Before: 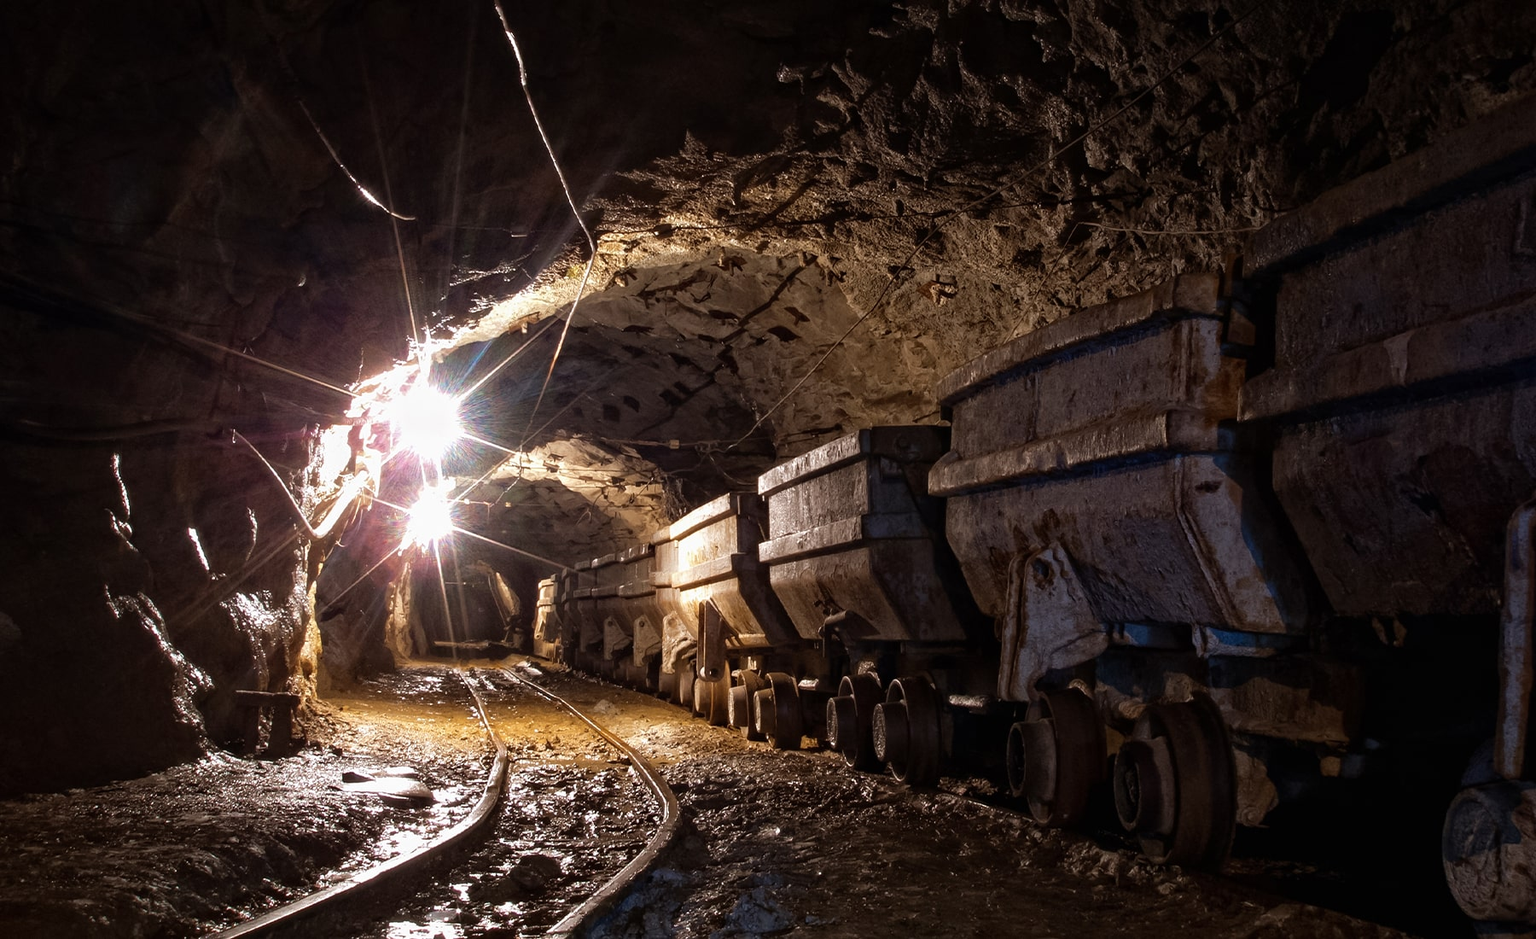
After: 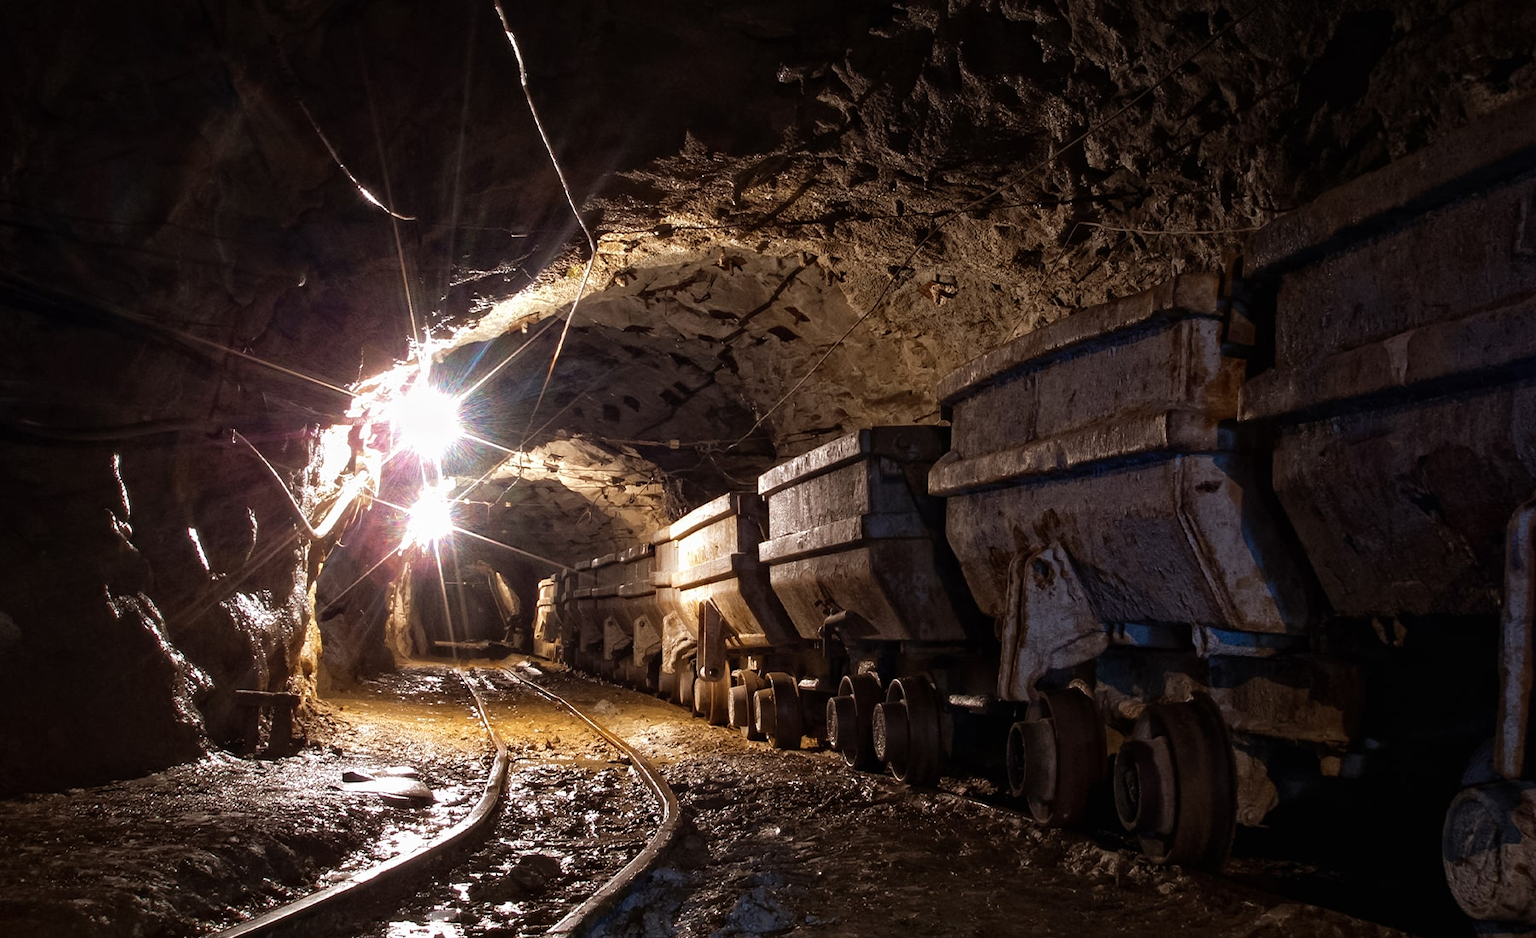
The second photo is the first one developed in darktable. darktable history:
exposure: exposure 0.03 EV, compensate highlight preservation false
